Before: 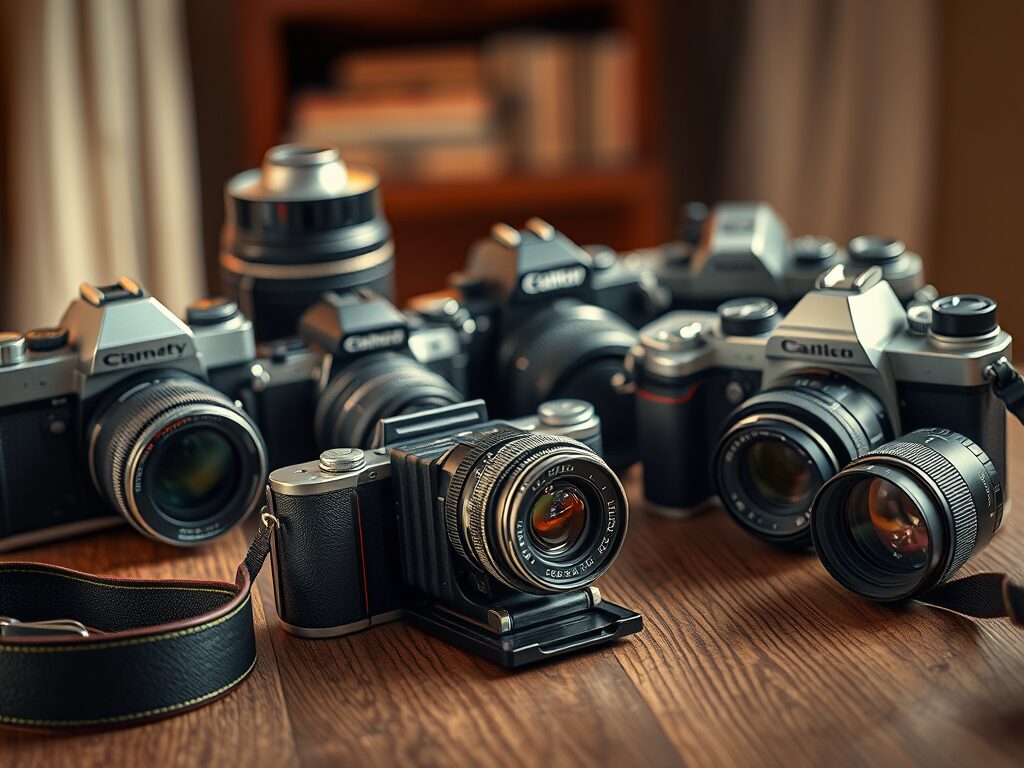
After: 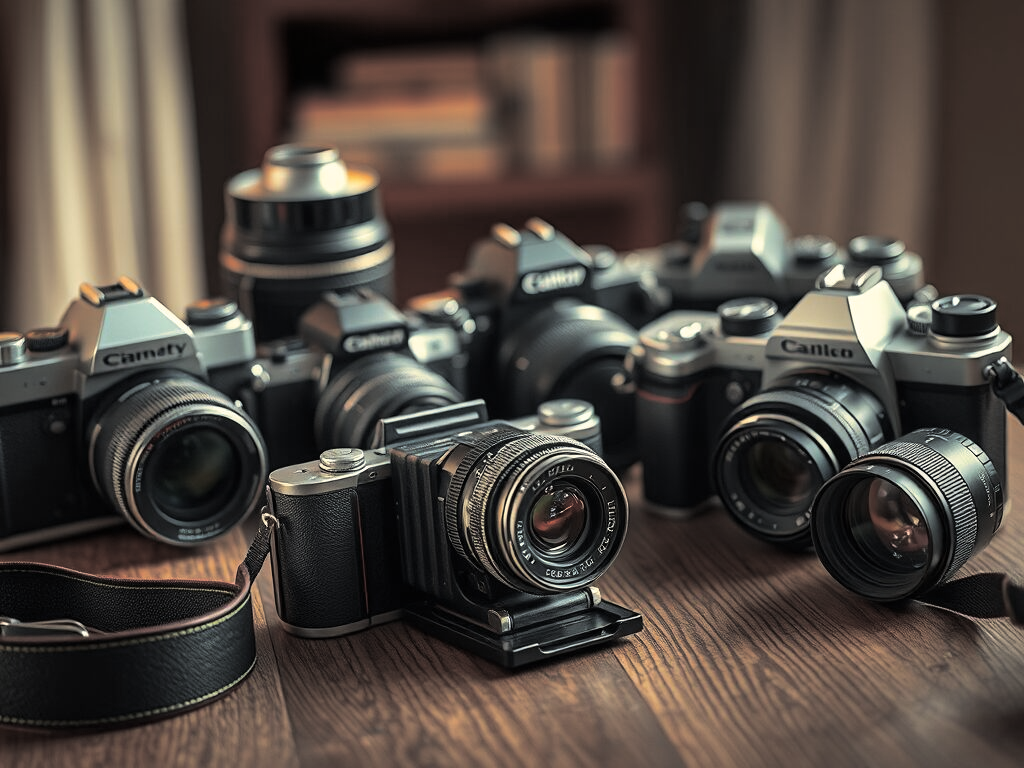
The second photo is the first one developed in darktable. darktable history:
split-toning: shadows › hue 43.2°, shadows › saturation 0, highlights › hue 50.4°, highlights › saturation 1
exposure: compensate highlight preservation false
